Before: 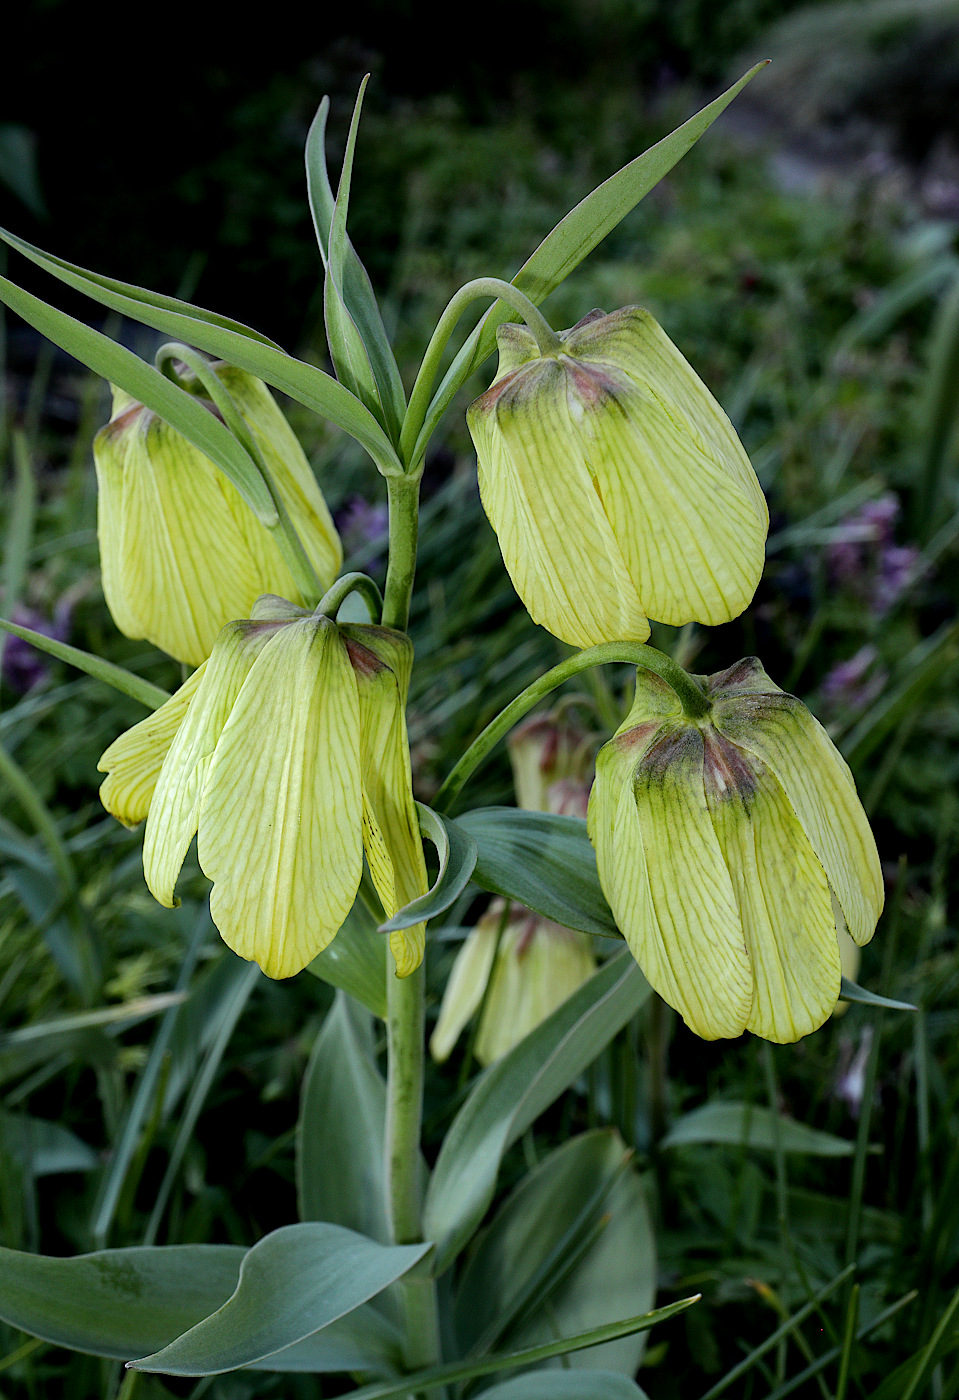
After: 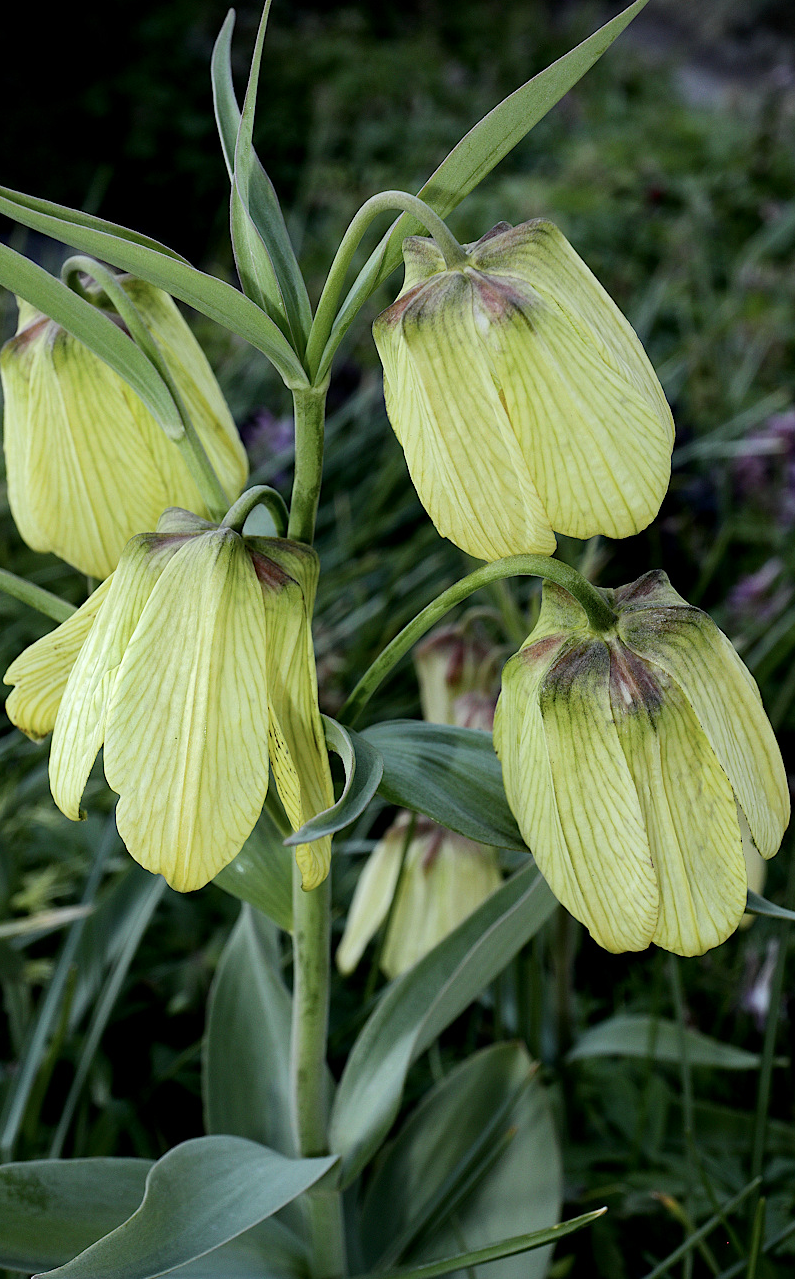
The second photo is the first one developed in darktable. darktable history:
contrast brightness saturation: contrast 0.112, saturation -0.163
crop: left 9.834%, top 6.224%, right 7.169%, bottom 2.397%
